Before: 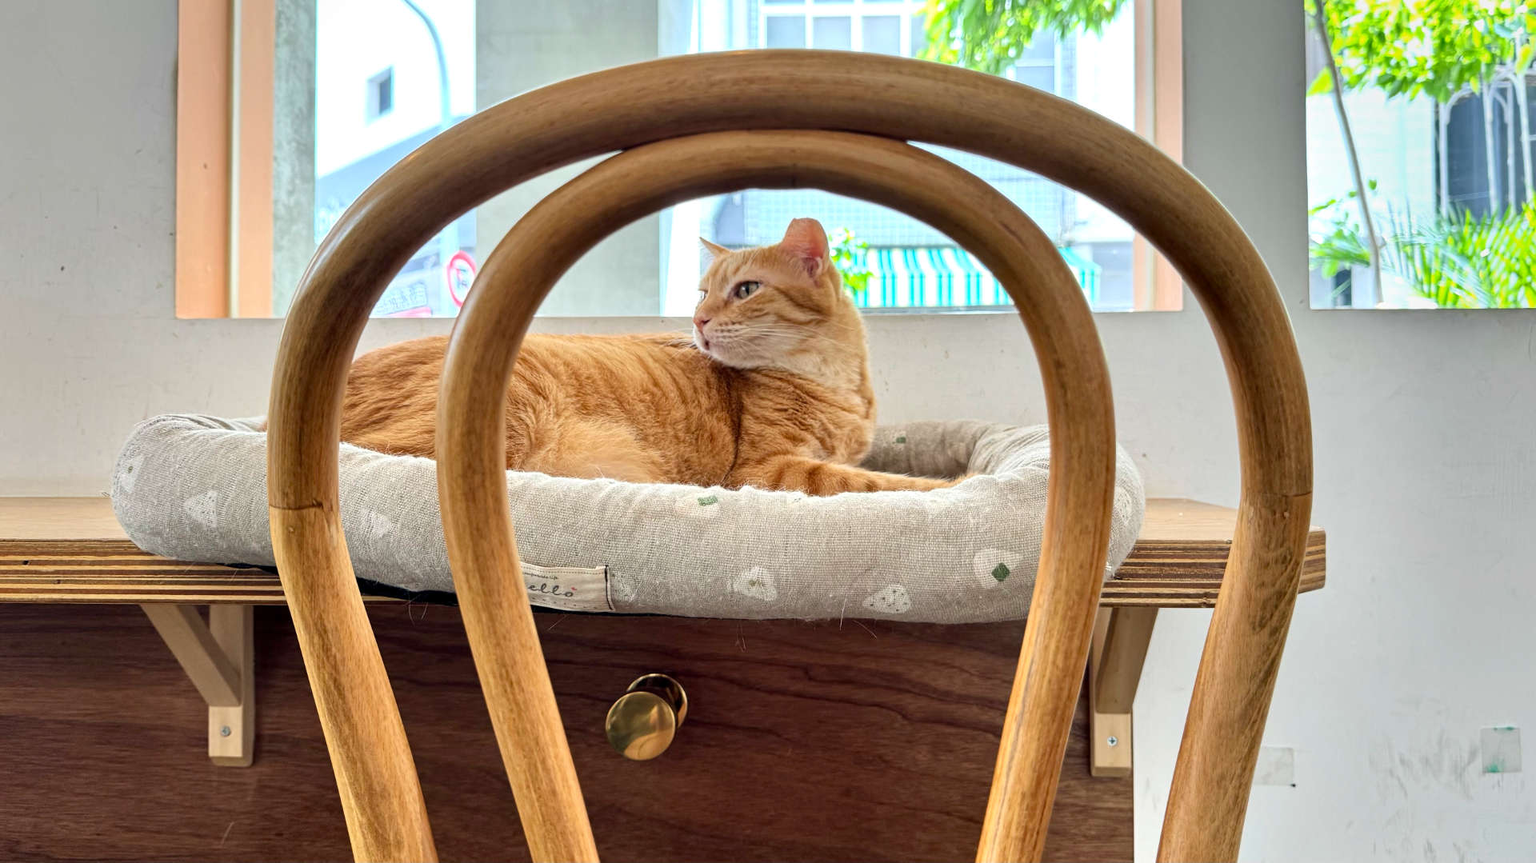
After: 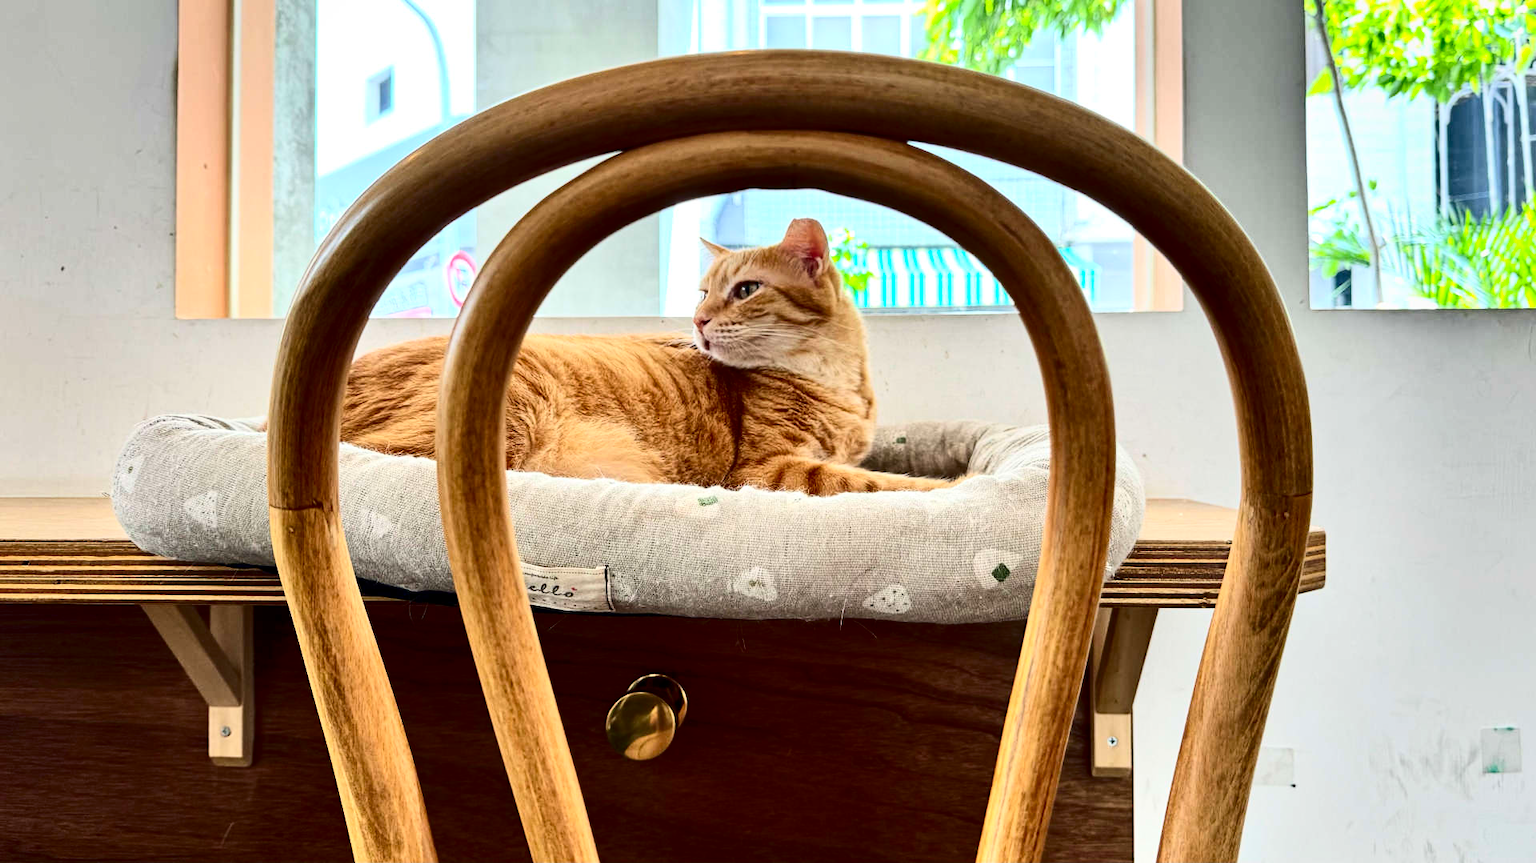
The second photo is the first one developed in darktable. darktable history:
contrast brightness saturation: contrast 0.318, brightness -0.084, saturation 0.166
